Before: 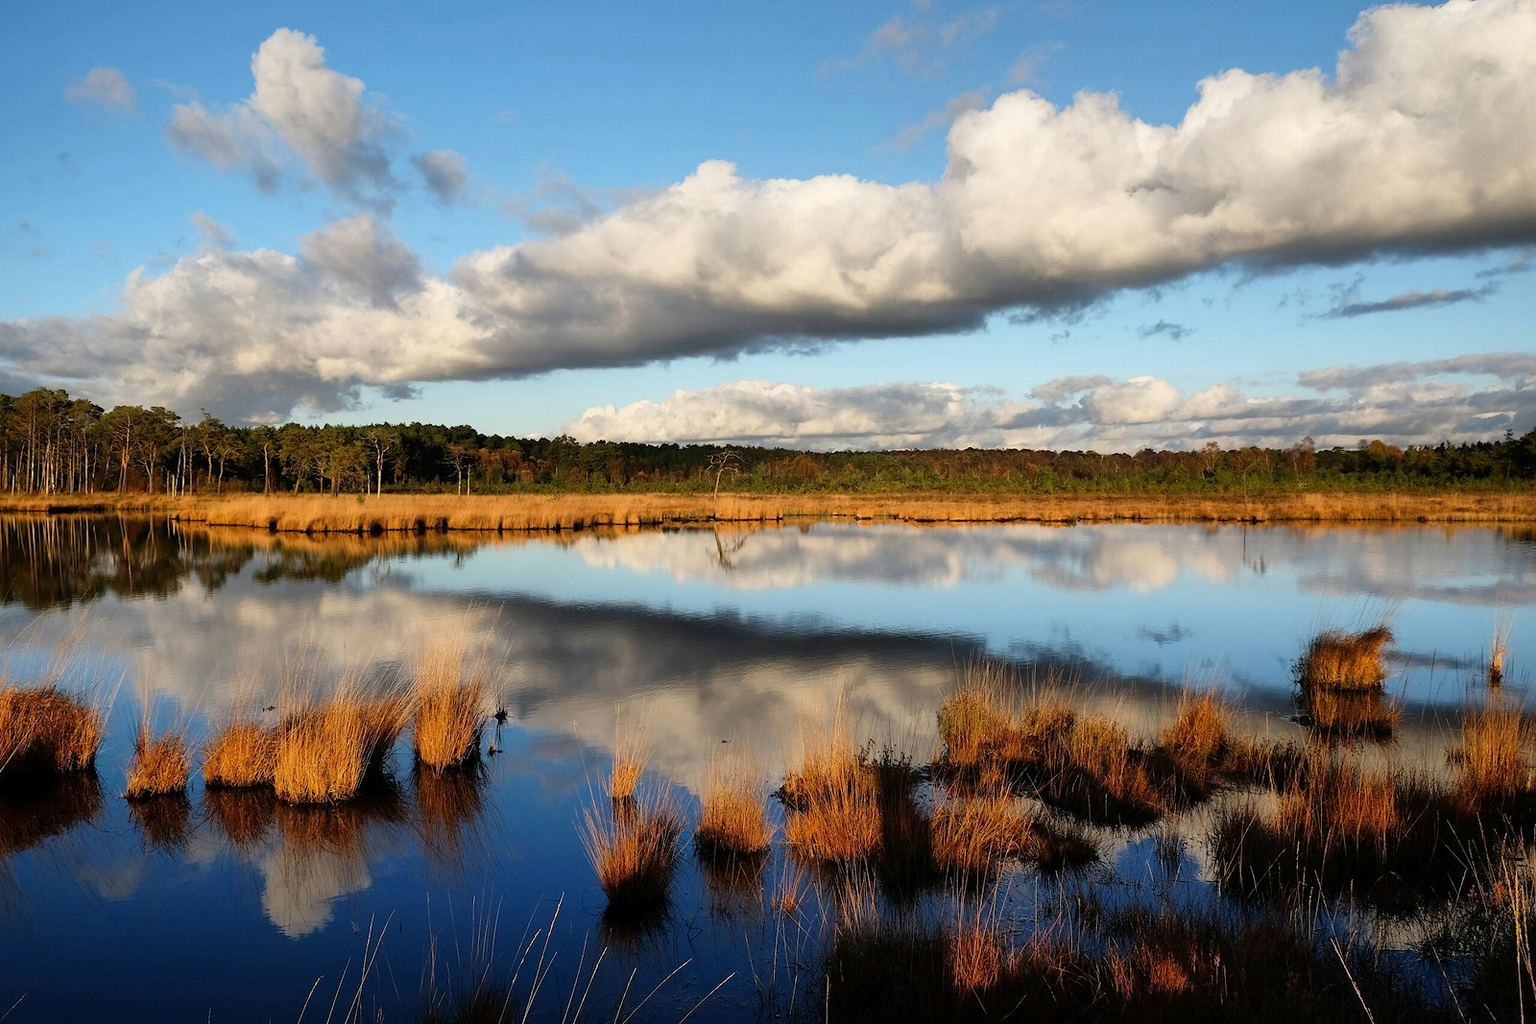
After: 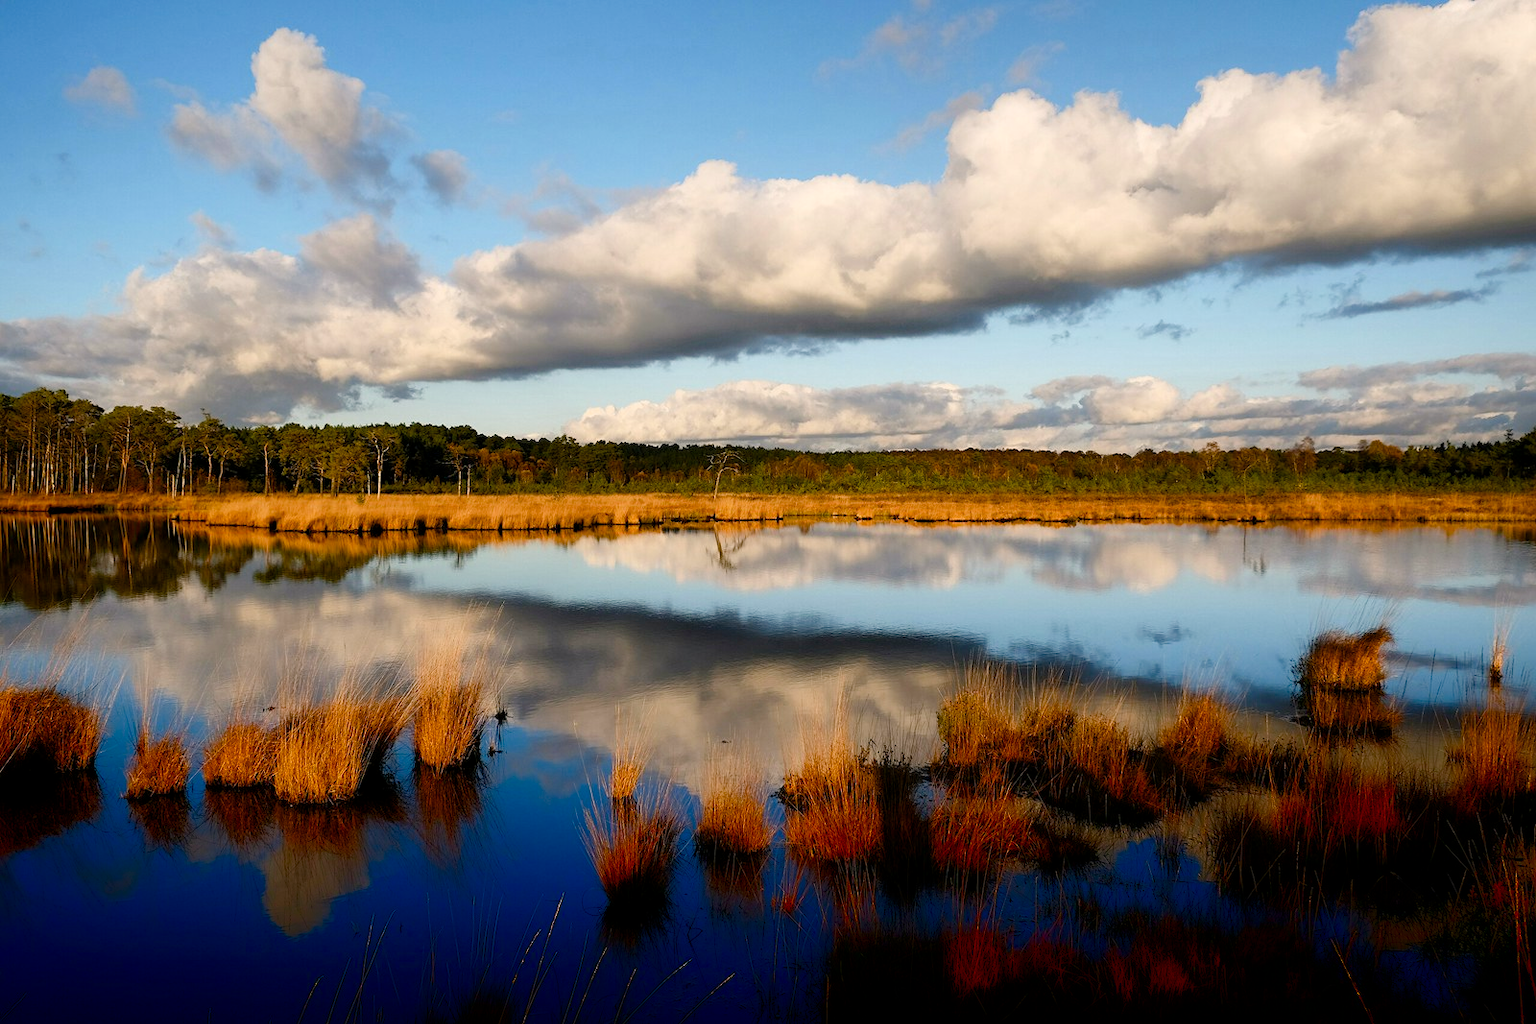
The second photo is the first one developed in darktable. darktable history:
shadows and highlights: shadows -70.87, highlights 35.35, soften with gaussian
base curve: curves: ch0 [(0, 0) (0.989, 0.992)], preserve colors none
exposure: black level correction 0.001, compensate highlight preservation false
color balance rgb: highlights gain › chroma 1.564%, highlights gain › hue 55.29°, perceptual saturation grading › global saturation 40.369%, perceptual saturation grading › highlights -50.473%, perceptual saturation grading › shadows 30.018%
